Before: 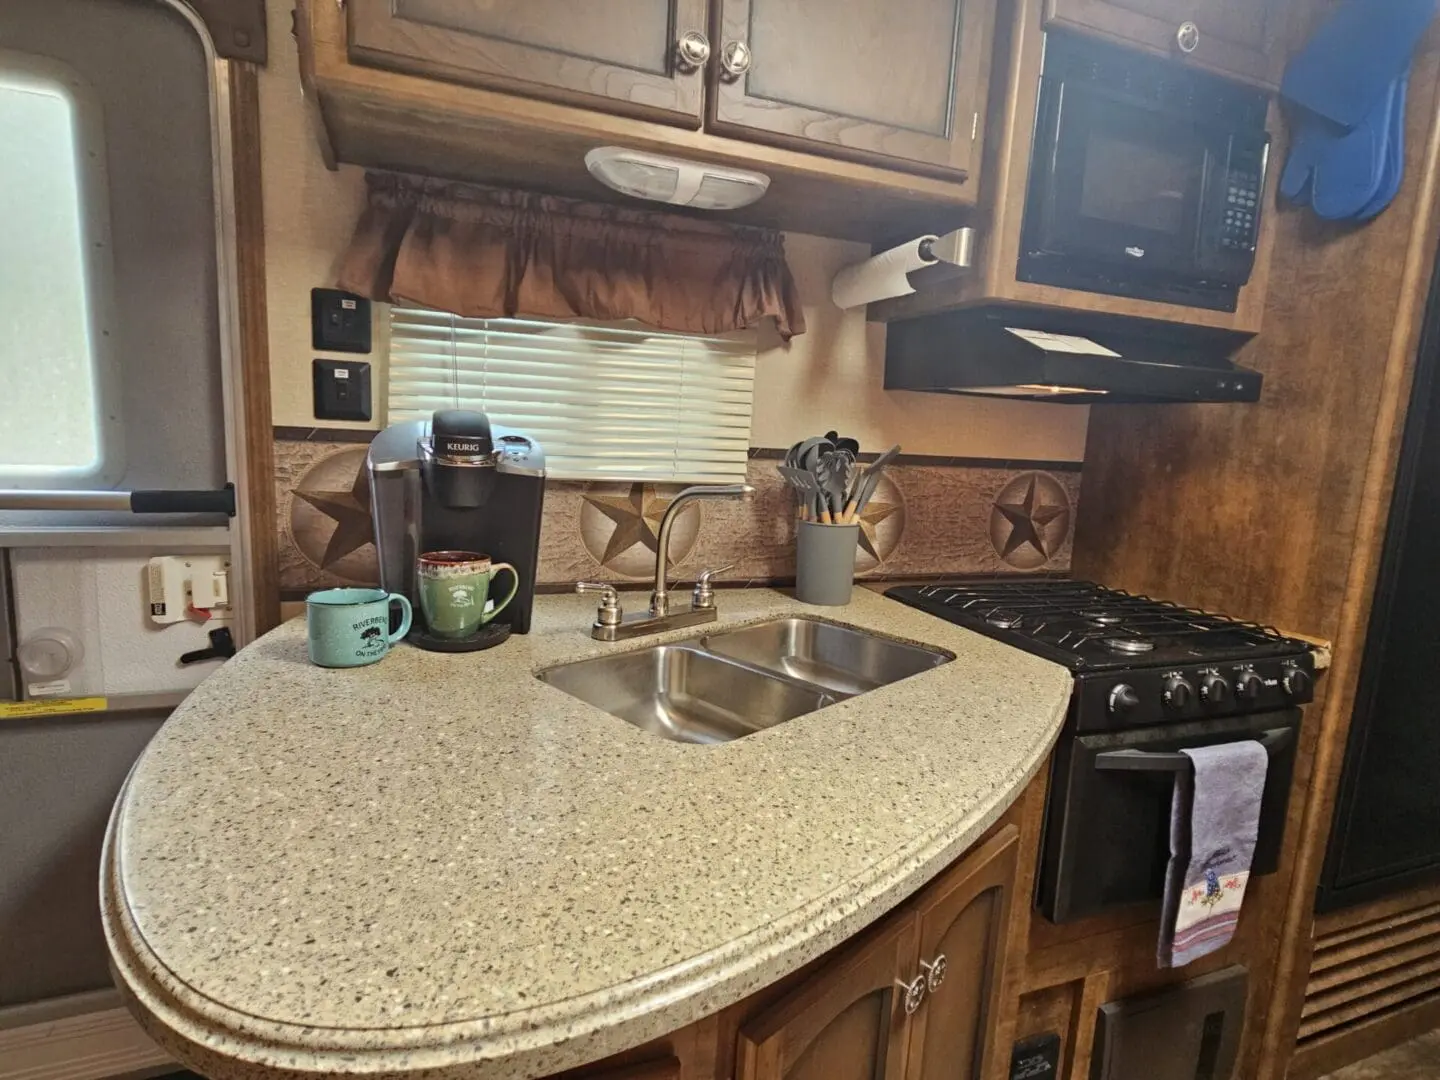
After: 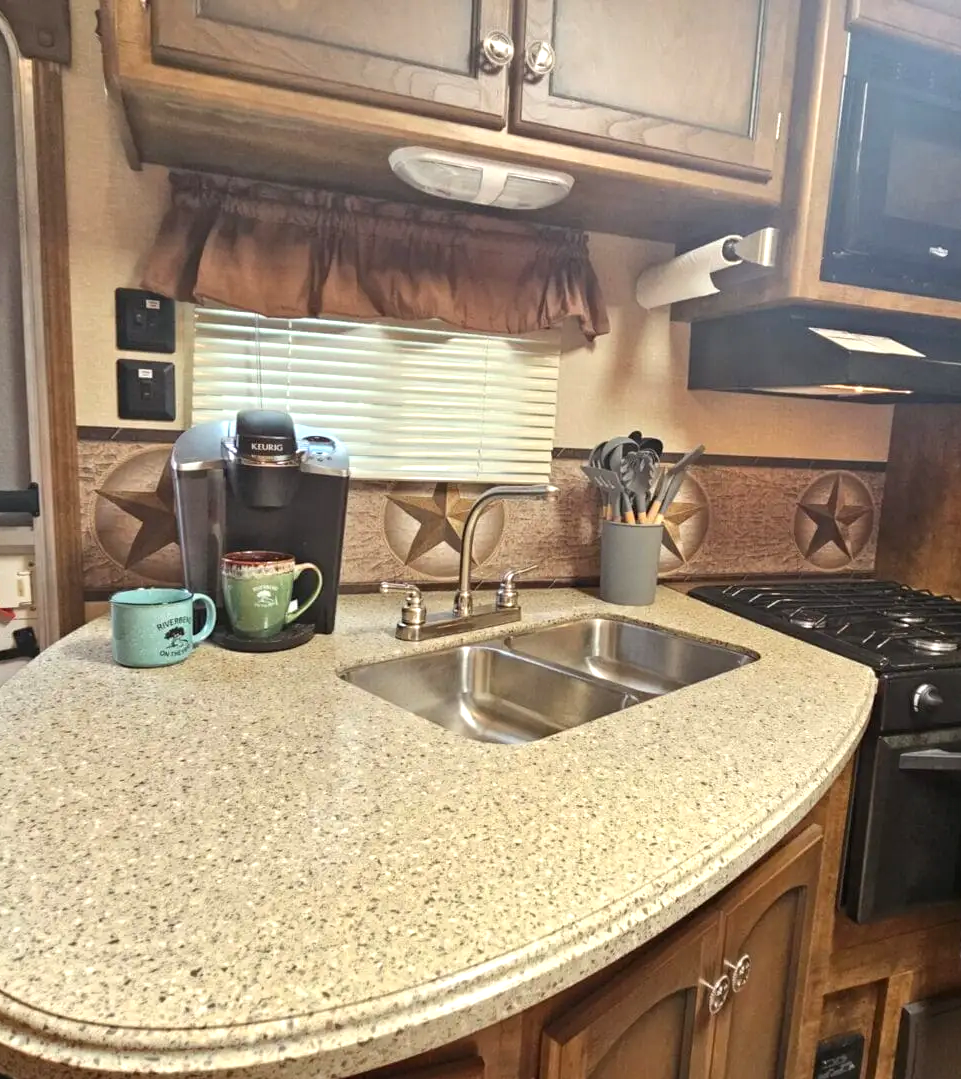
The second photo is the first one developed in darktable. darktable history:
crop and rotate: left 13.671%, right 19.56%
exposure: exposure 0.563 EV, compensate highlight preservation false
